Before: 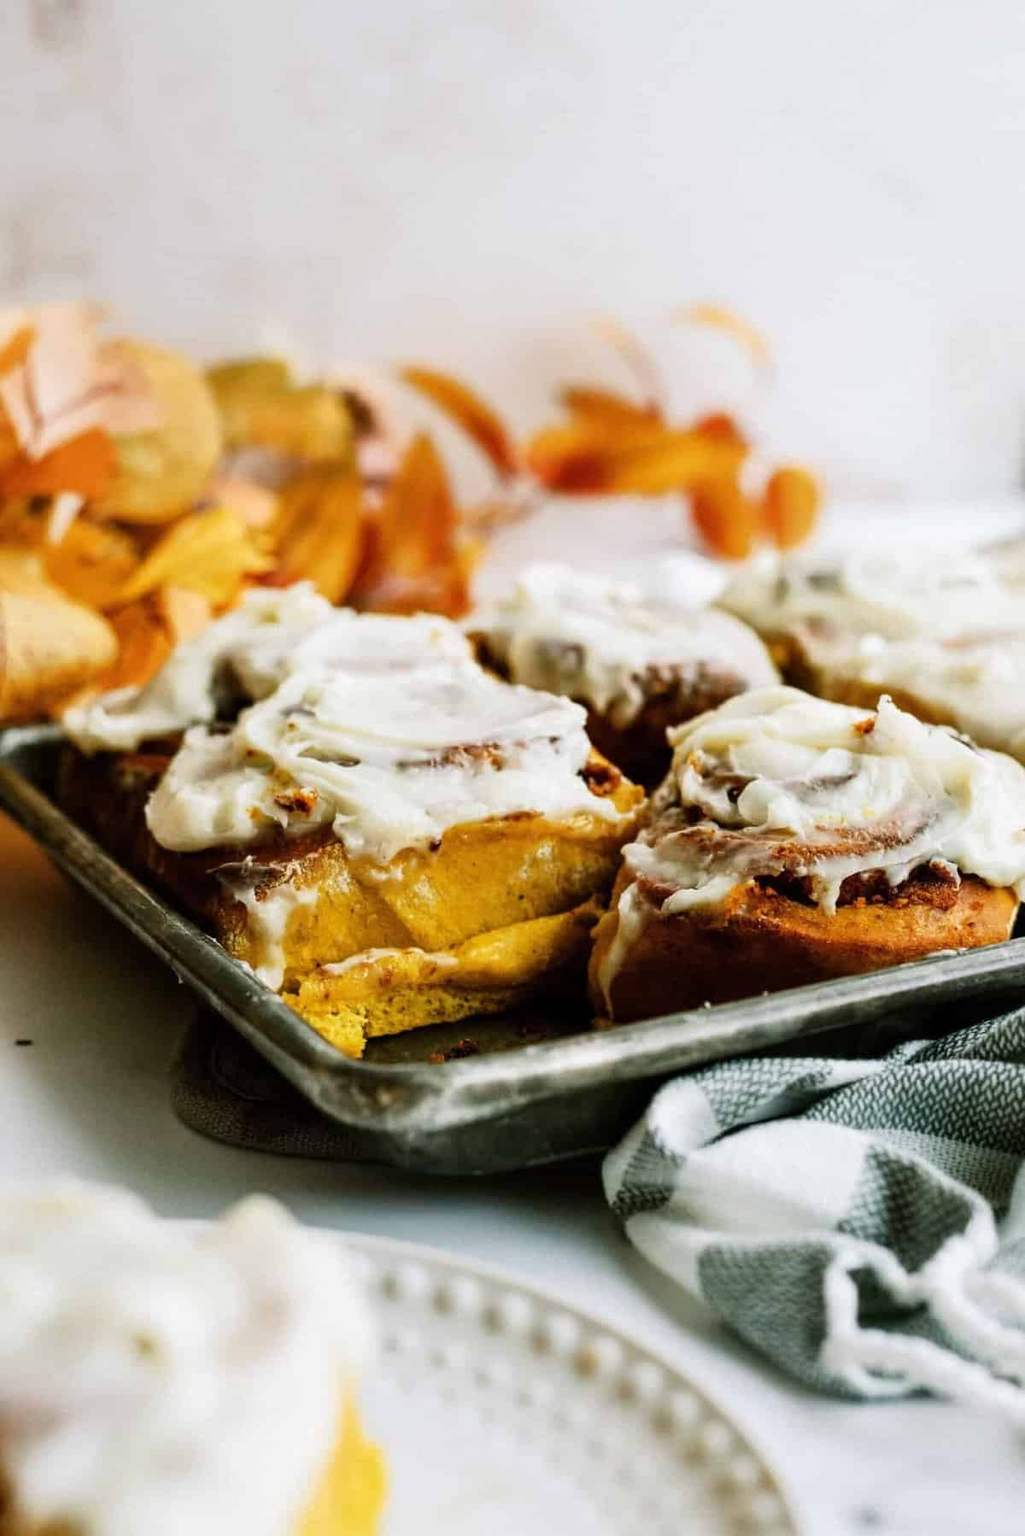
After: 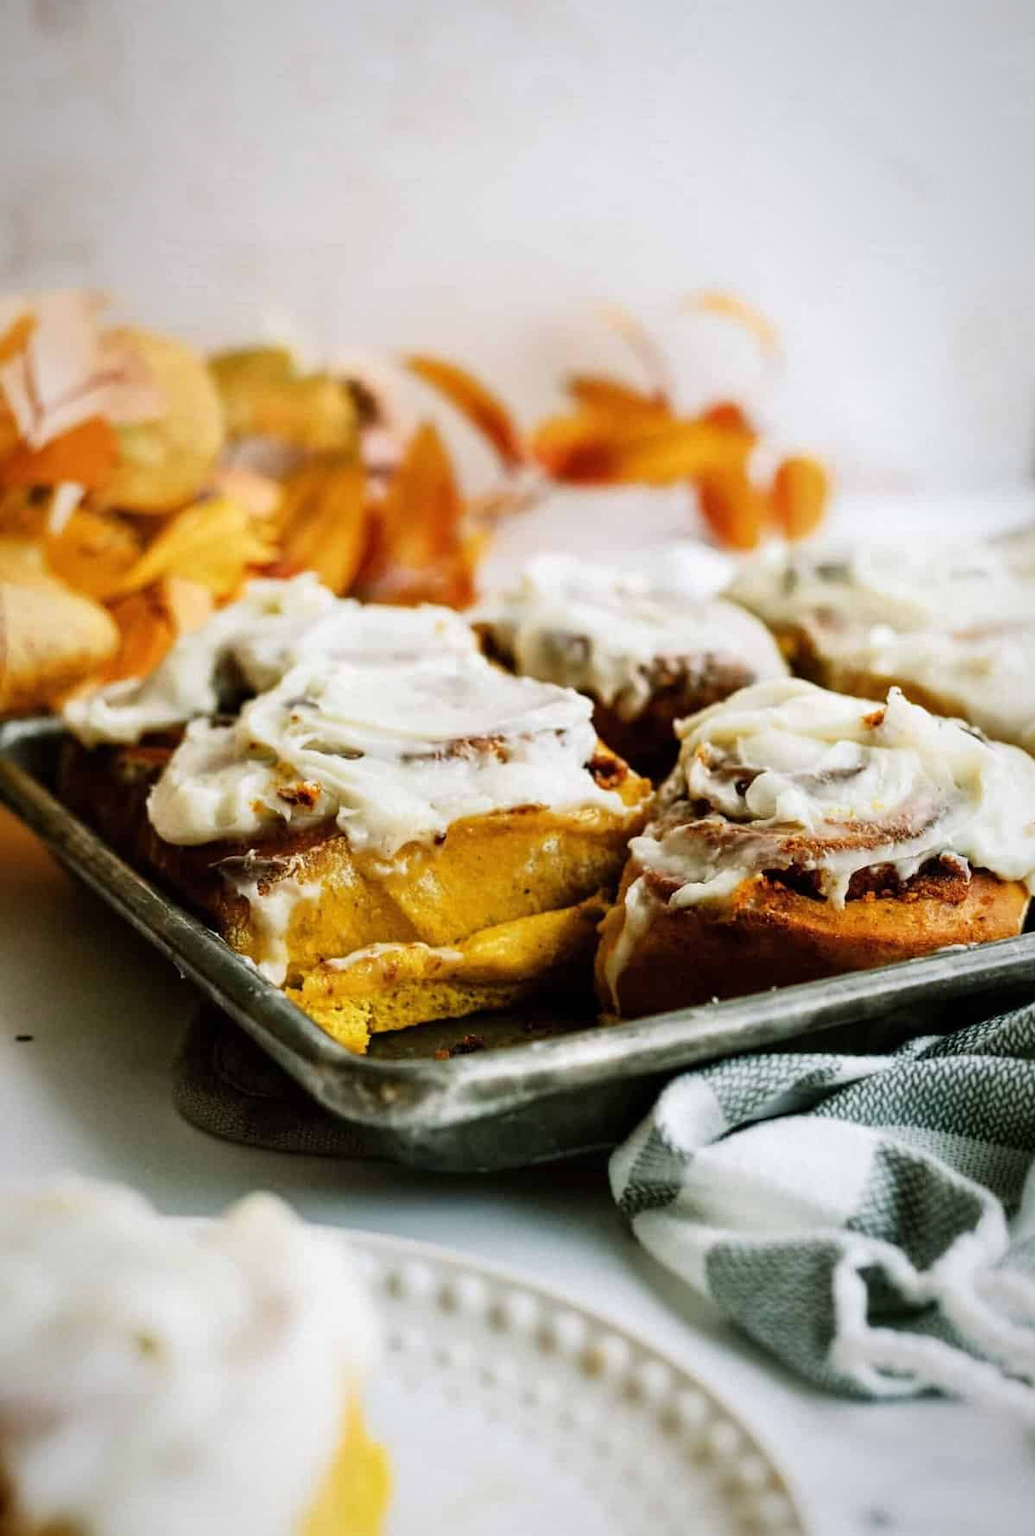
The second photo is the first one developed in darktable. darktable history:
vignetting: fall-off start 80.87%, fall-off radius 61.59%, brightness -0.384, saturation 0.007, center (0, 0.007), automatic ratio true, width/height ratio 1.418
crop: top 1.049%, right 0.001%
